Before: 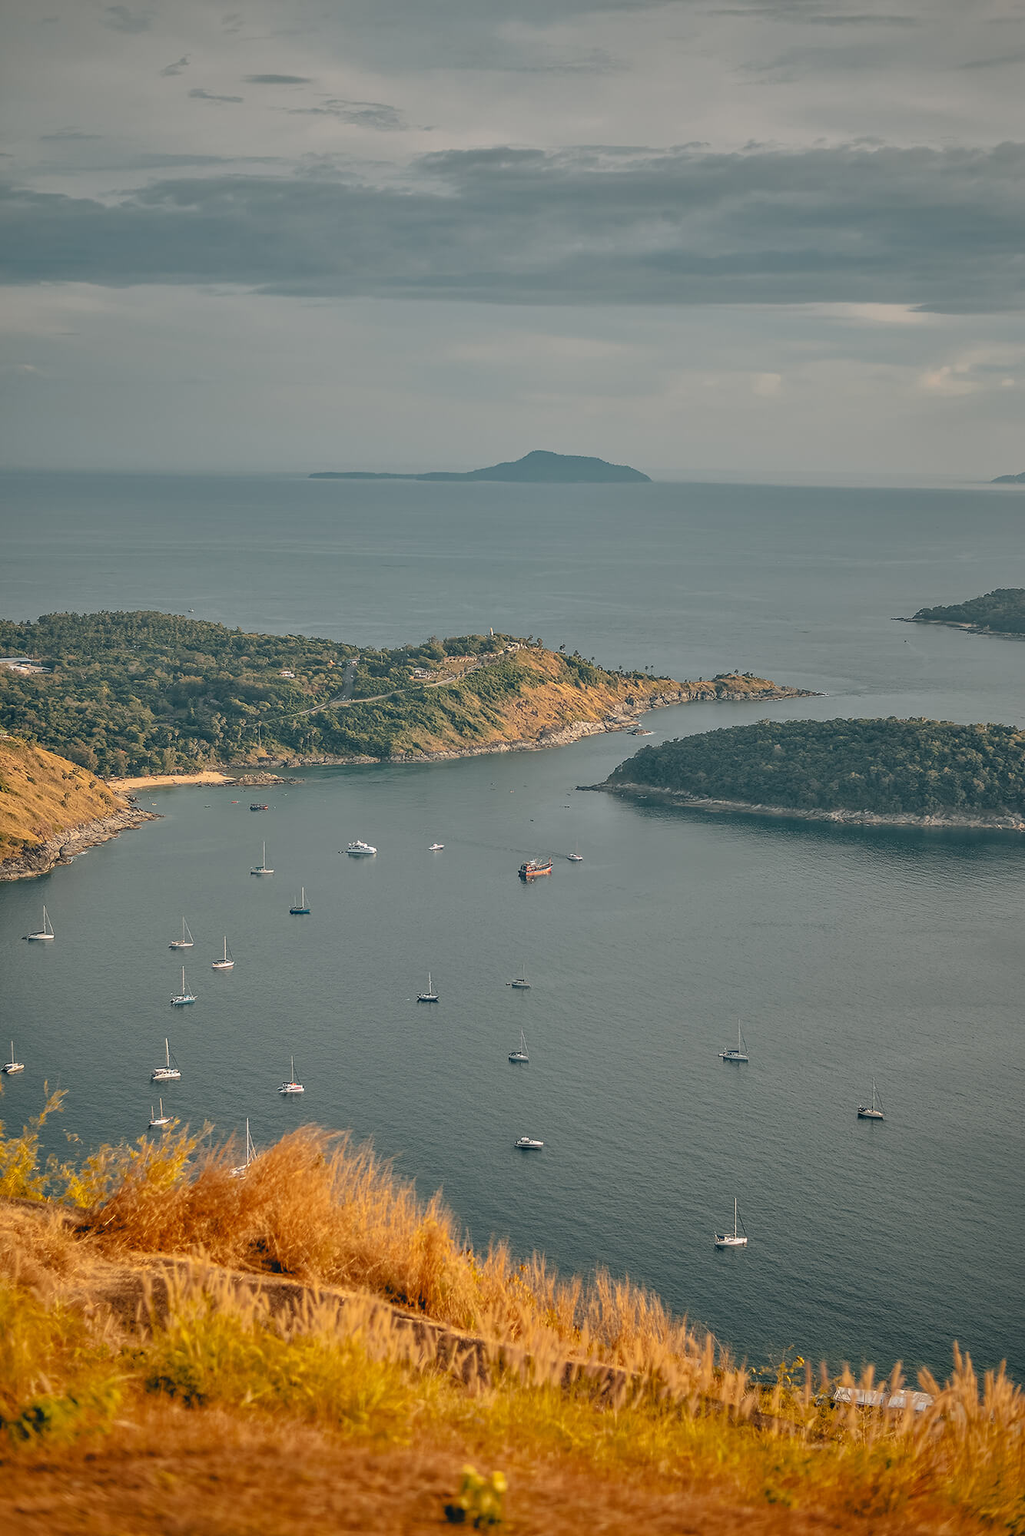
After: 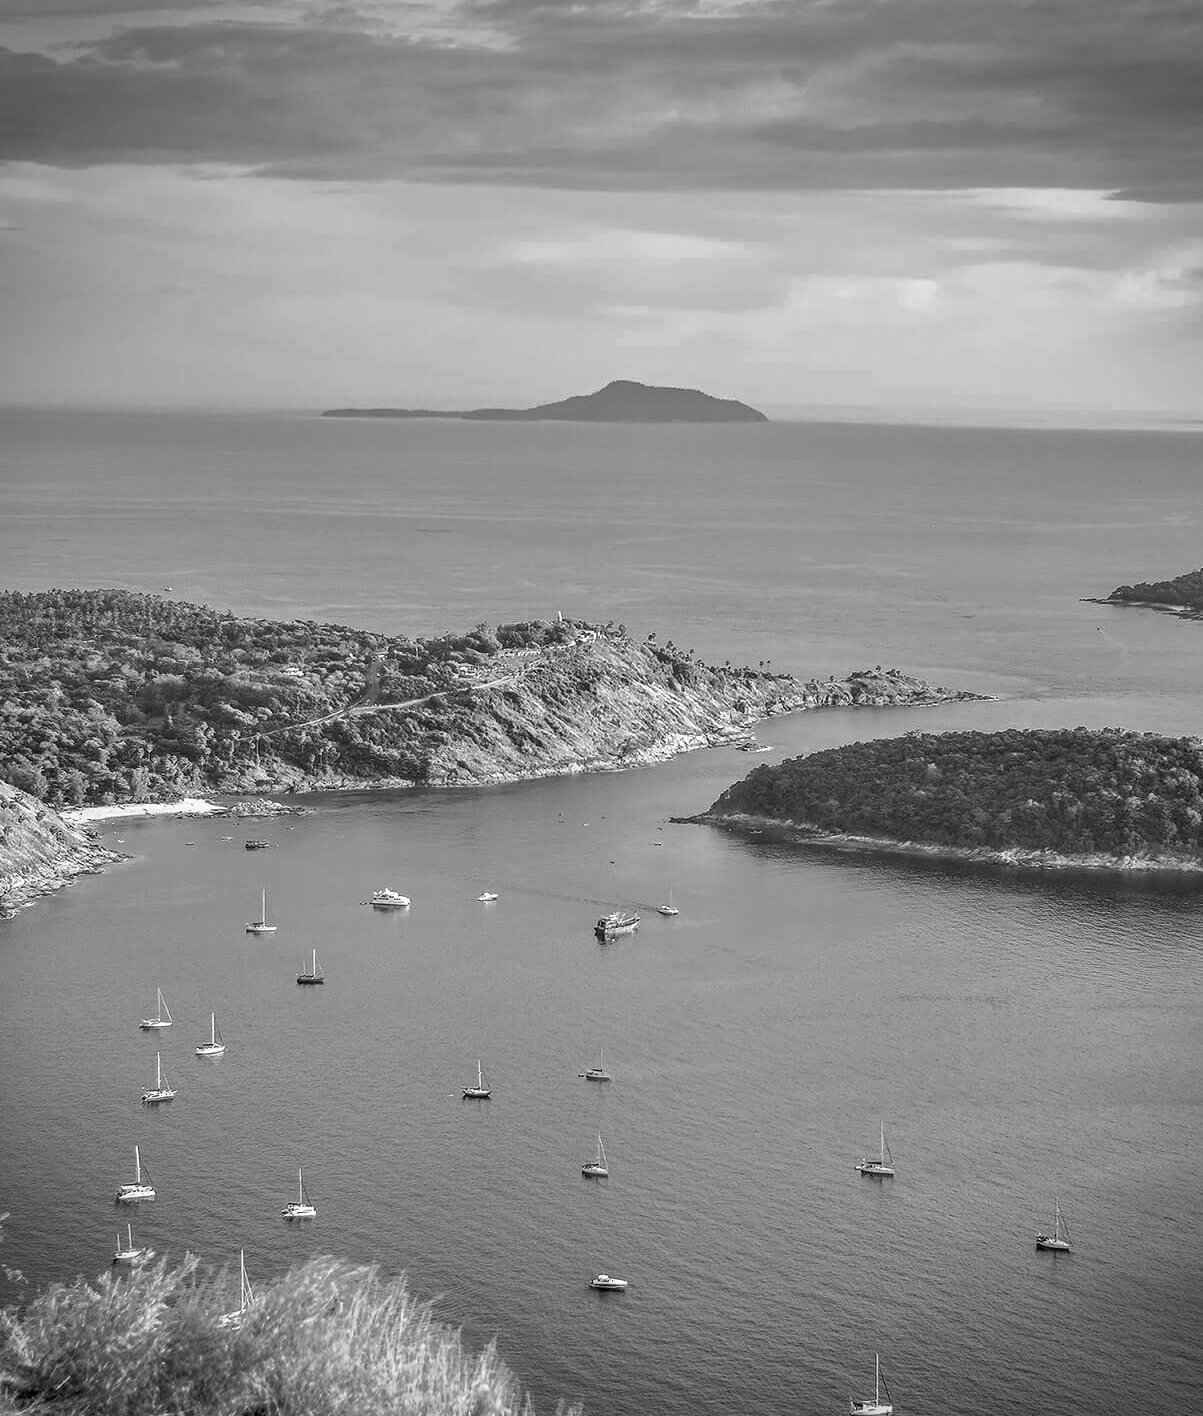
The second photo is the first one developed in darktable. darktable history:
crop: left 6.018%, top 10.337%, right 3.753%, bottom 18.833%
vignetting: saturation 0, dithering 8-bit output, unbound false
base curve: curves: ch0 [(0, 0) (0.005, 0.002) (0.193, 0.295) (0.399, 0.664) (0.75, 0.928) (1, 1)], preserve colors none
local contrast: on, module defaults
color zones: curves: ch0 [(0.002, 0.593) (0.143, 0.417) (0.285, 0.541) (0.455, 0.289) (0.608, 0.327) (0.727, 0.283) (0.869, 0.571) (1, 0.603)]; ch1 [(0, 0) (0.143, 0) (0.286, 0) (0.429, 0) (0.571, 0) (0.714, 0) (0.857, 0)]
color balance rgb: linear chroma grading › shadows -2.574%, linear chroma grading › highlights -14.32%, linear chroma grading › global chroma -9.461%, linear chroma grading › mid-tones -9.954%, perceptual saturation grading › global saturation 25.887%, global vibrance 24.93%
